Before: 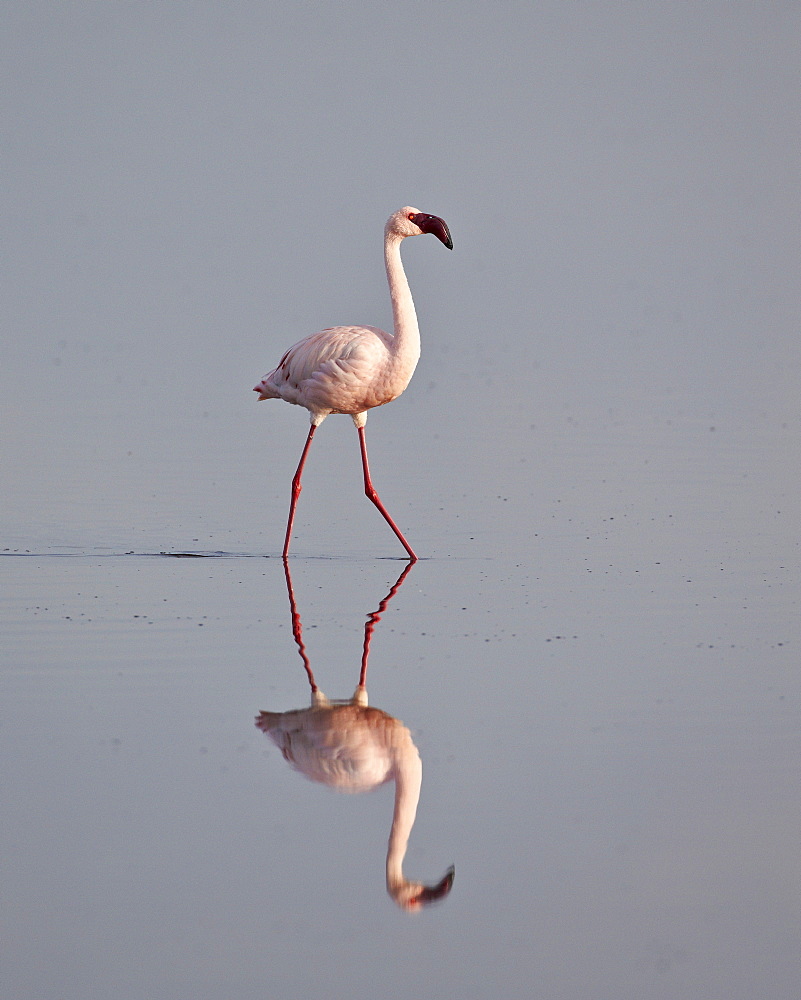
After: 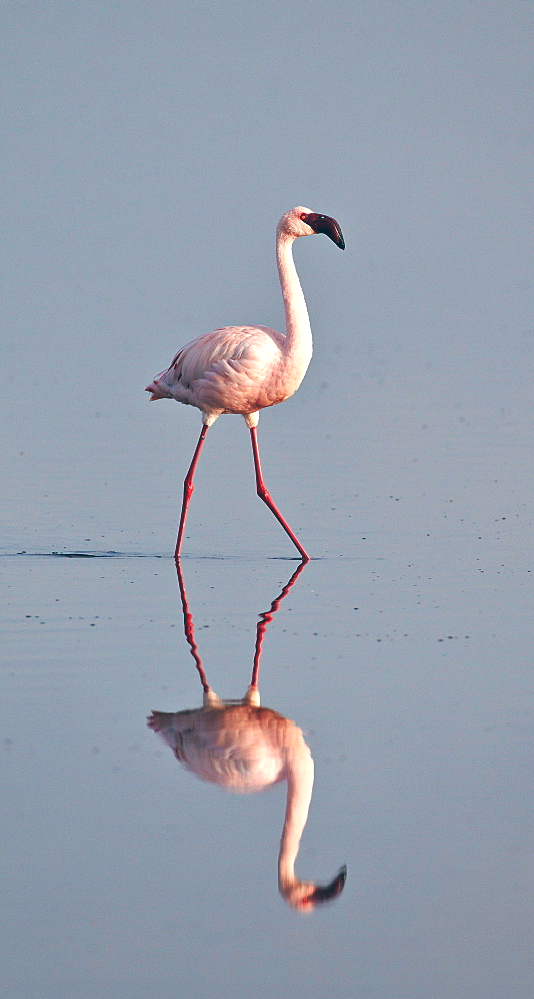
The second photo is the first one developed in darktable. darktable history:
color balance: lift [1.016, 0.983, 1, 1.017], gamma [0.958, 1, 1, 1], gain [0.981, 1.007, 0.993, 1.002], input saturation 118.26%, contrast 13.43%, contrast fulcrum 21.62%, output saturation 82.76%
crop and rotate: left 13.537%, right 19.796%
